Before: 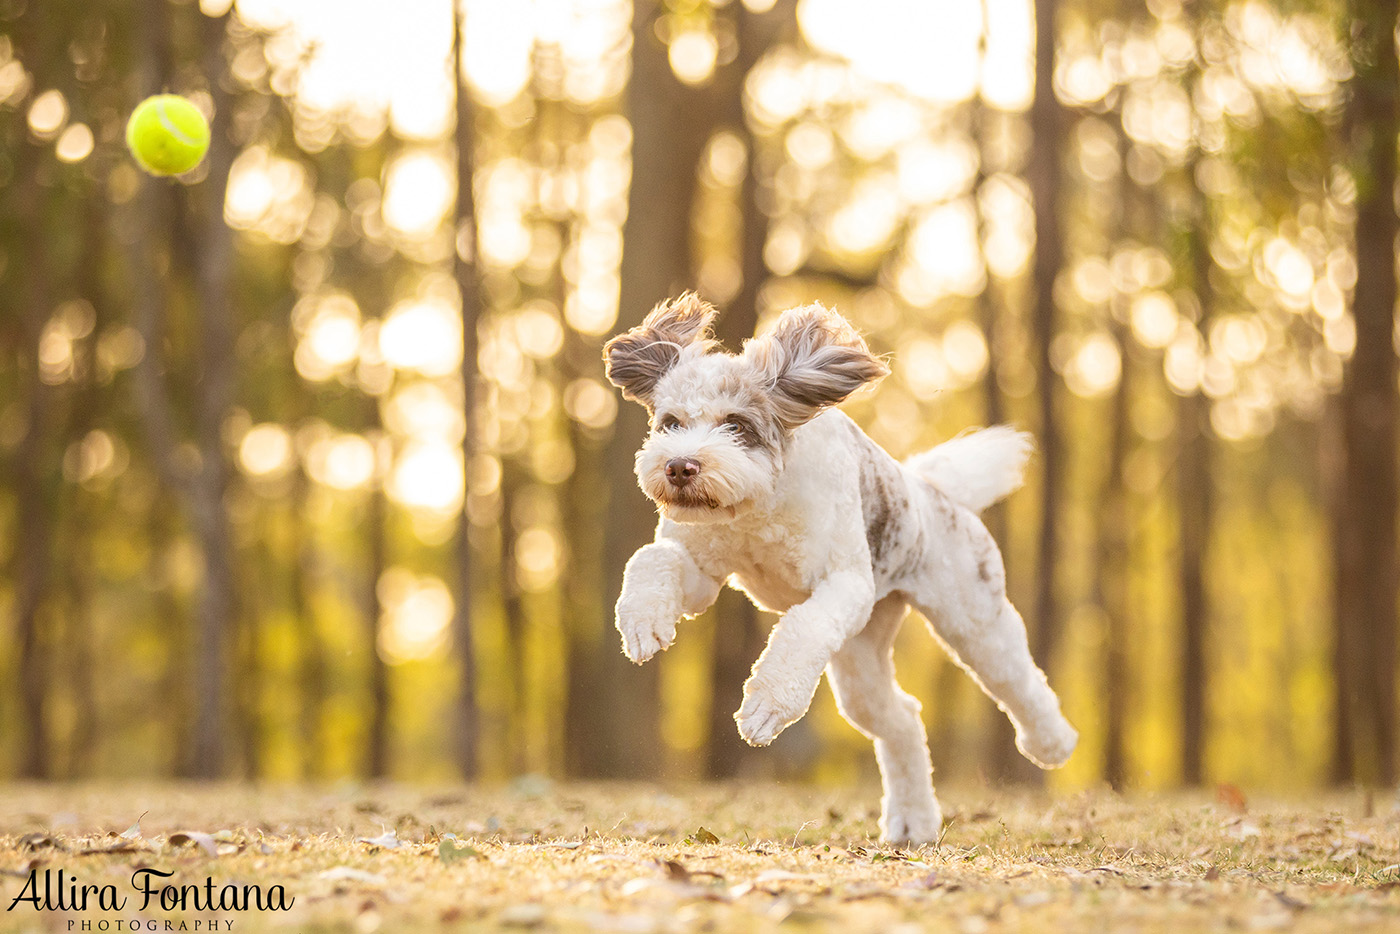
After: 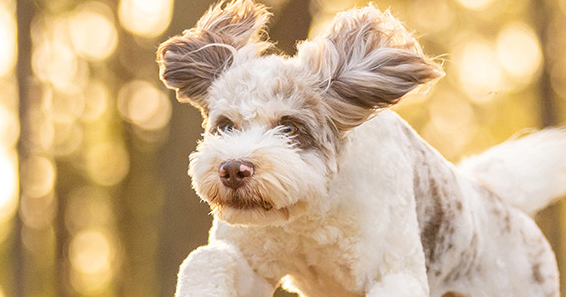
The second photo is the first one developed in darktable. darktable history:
crop: left 31.91%, top 31.922%, right 27.645%, bottom 36.223%
